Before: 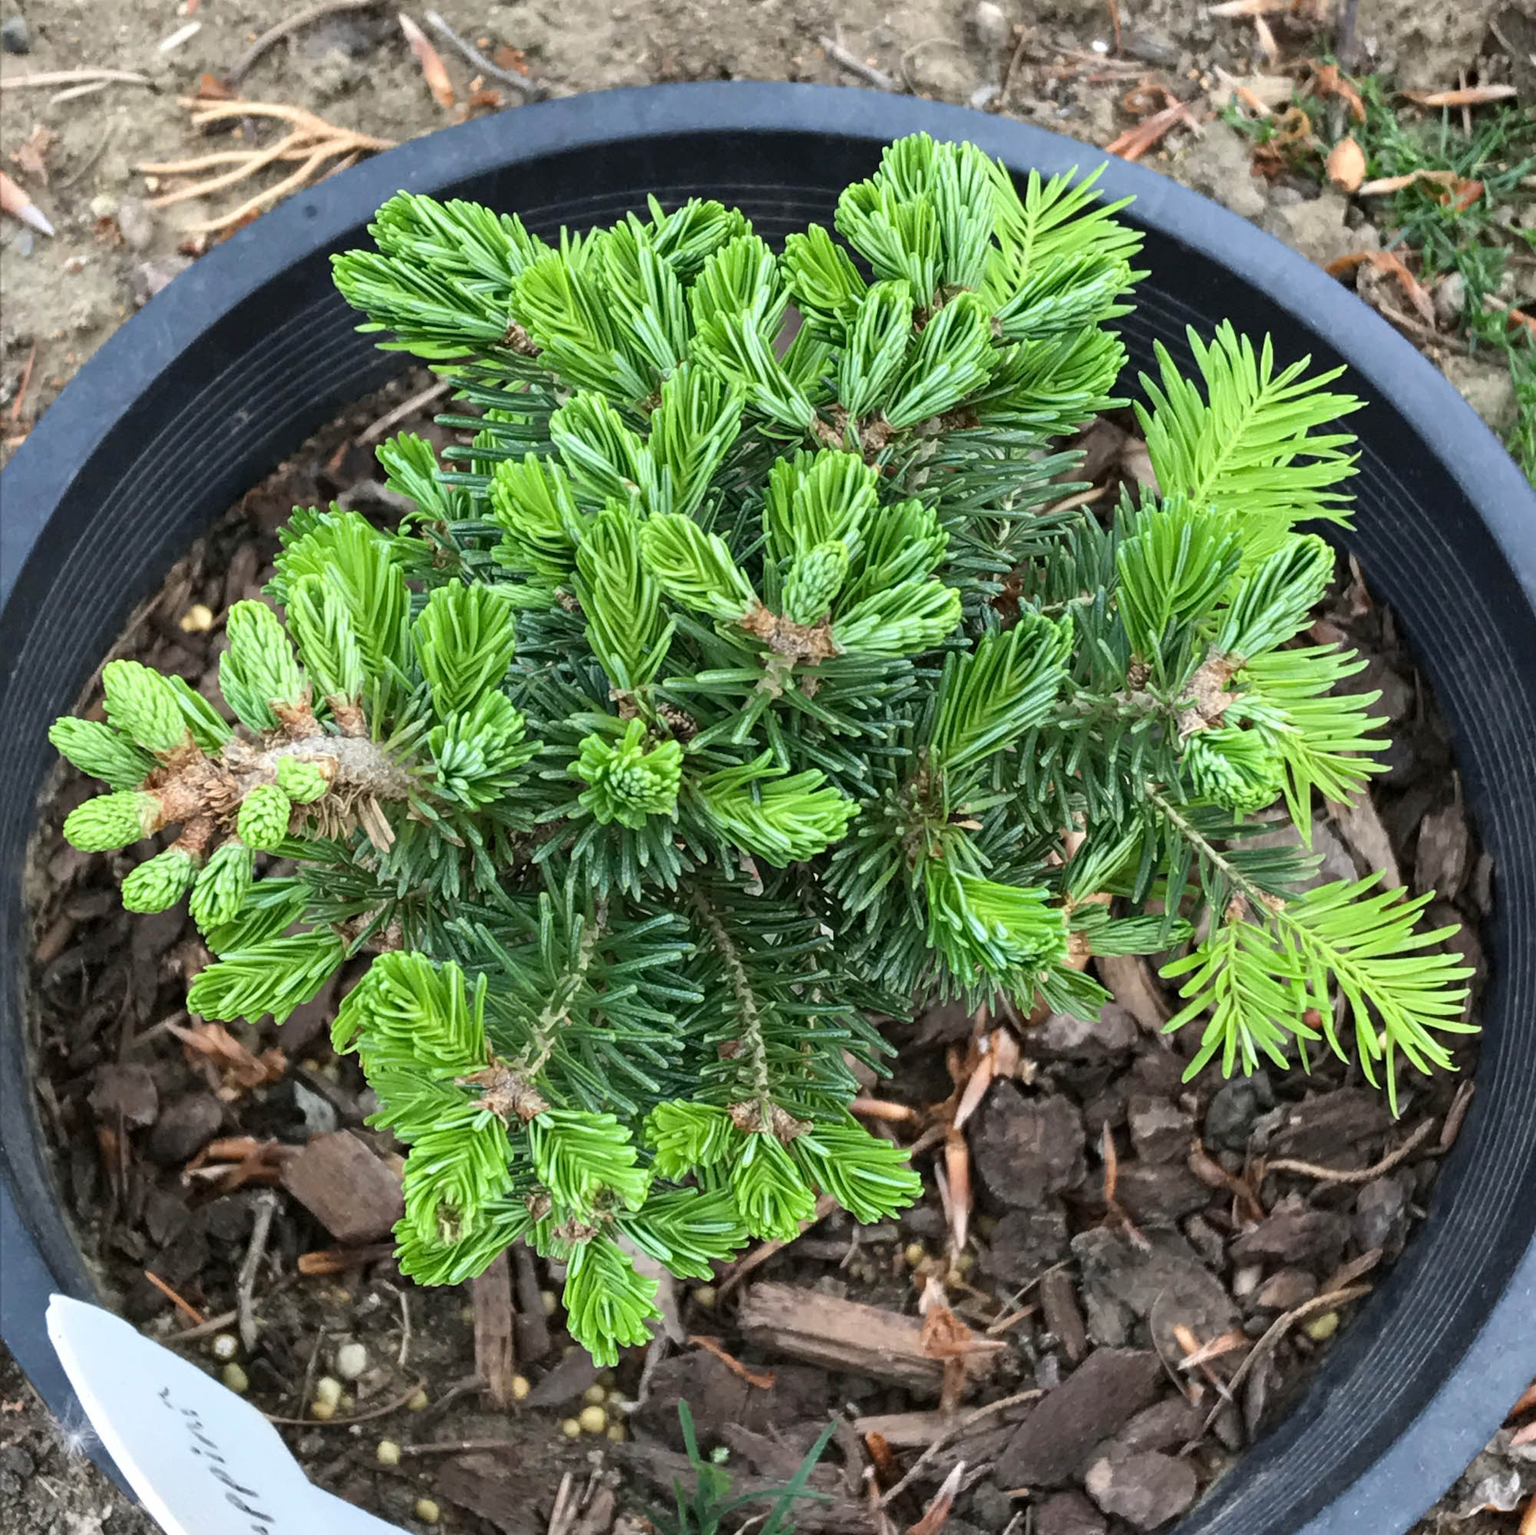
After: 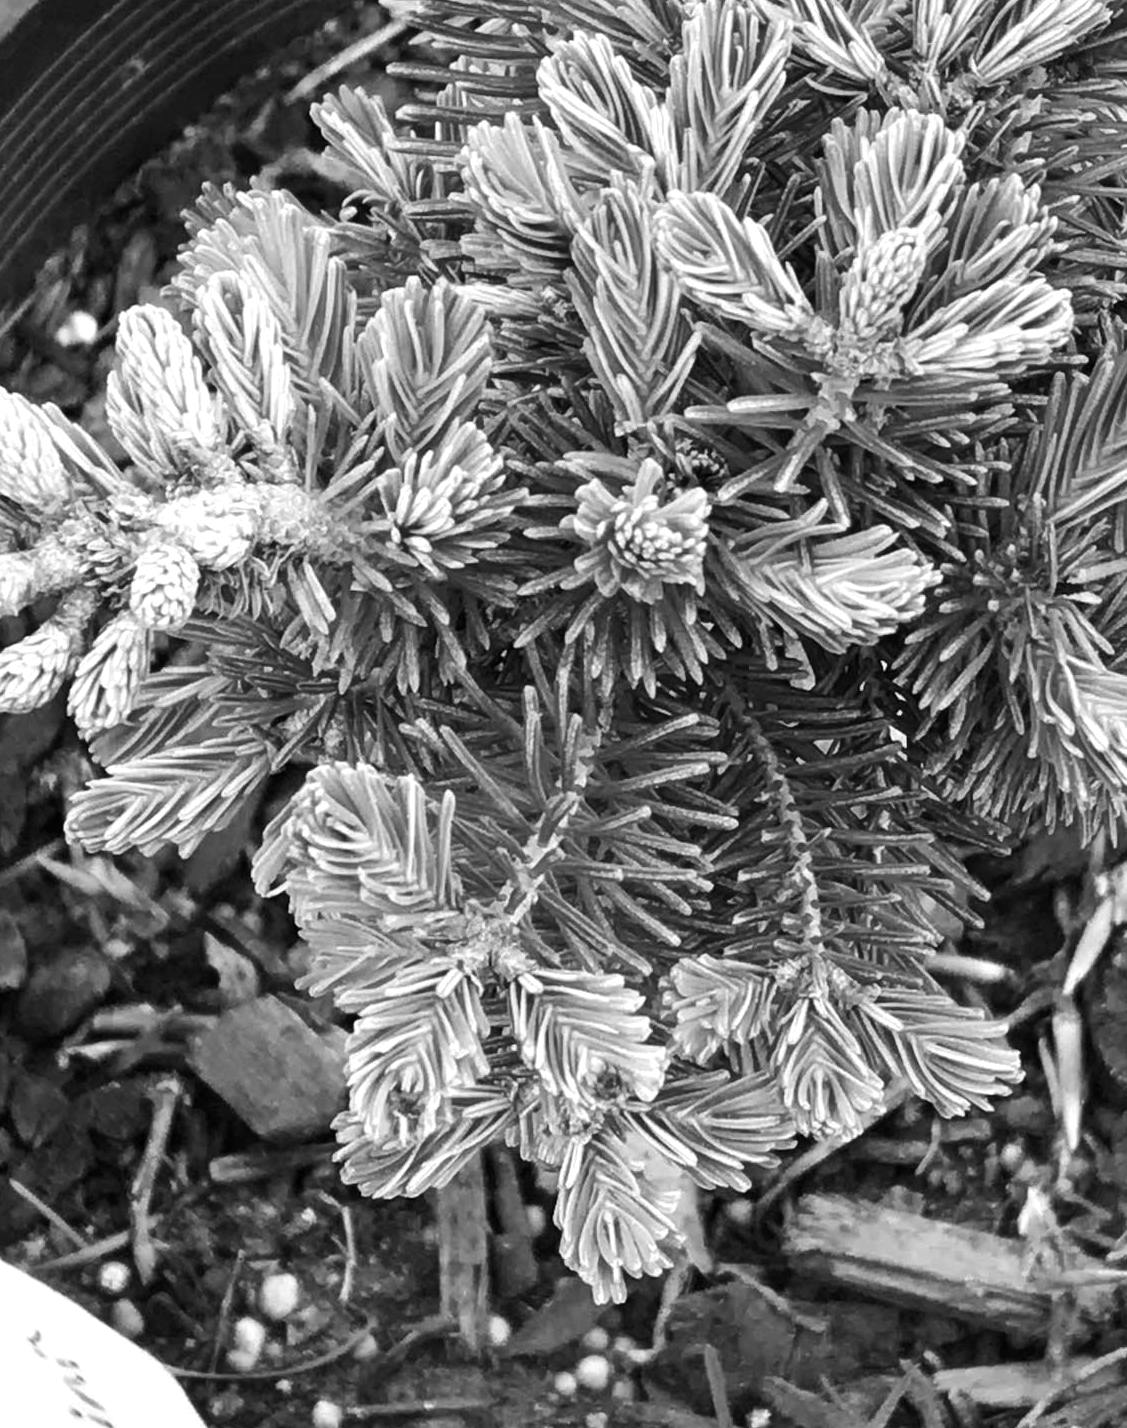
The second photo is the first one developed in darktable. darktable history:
crop: left 8.966%, top 23.852%, right 34.699%, bottom 4.703%
monochrome: on, module defaults
tone equalizer: -8 EV -0.417 EV, -7 EV -0.389 EV, -6 EV -0.333 EV, -5 EV -0.222 EV, -3 EV 0.222 EV, -2 EV 0.333 EV, -1 EV 0.389 EV, +0 EV 0.417 EV, edges refinement/feathering 500, mask exposure compensation -1.57 EV, preserve details no
